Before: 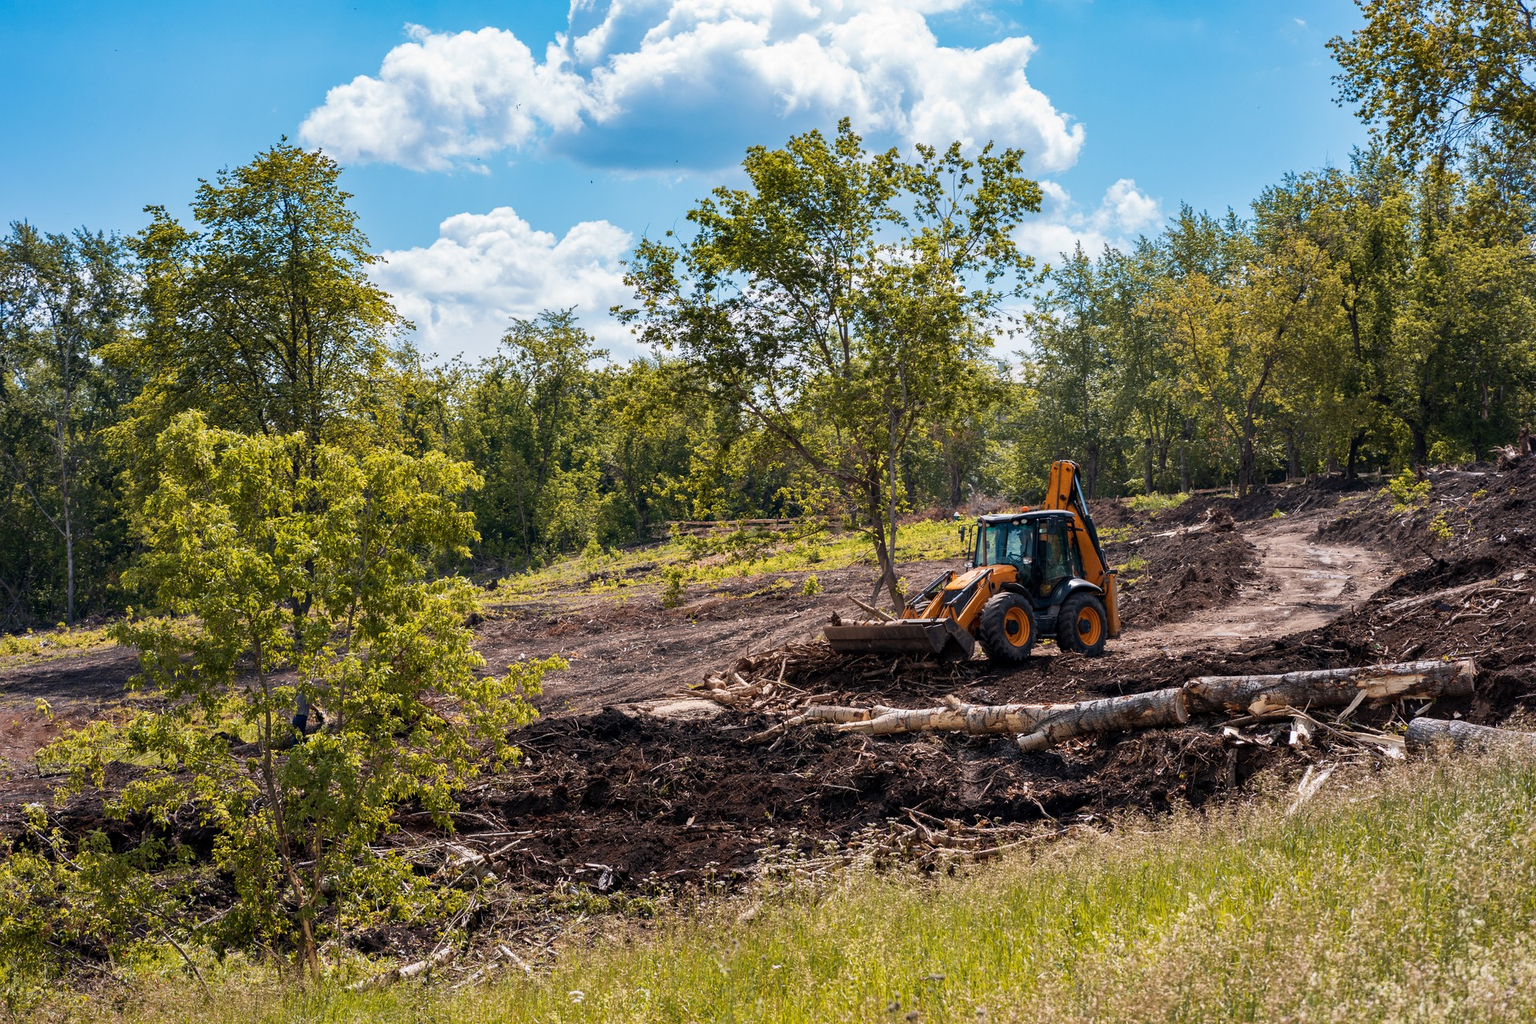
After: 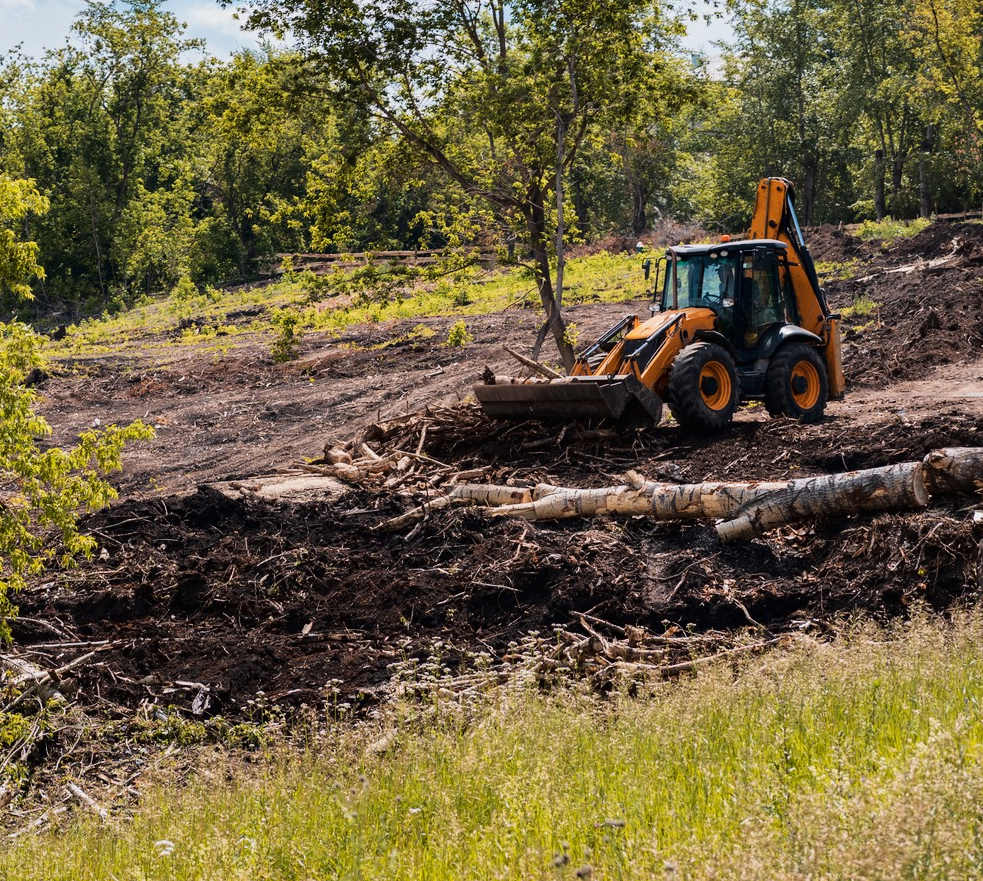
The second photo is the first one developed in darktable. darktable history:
crop and rotate: left 28.964%, top 31.114%, right 19.833%
tone curve: curves: ch0 [(0, 0.008) (0.046, 0.032) (0.151, 0.108) (0.367, 0.379) (0.496, 0.526) (0.771, 0.786) (0.857, 0.85) (1, 0.965)]; ch1 [(0, 0) (0.248, 0.252) (0.388, 0.383) (0.482, 0.478) (0.499, 0.499) (0.518, 0.518) (0.544, 0.552) (0.585, 0.617) (0.683, 0.735) (0.823, 0.894) (1, 1)]; ch2 [(0, 0) (0.302, 0.284) (0.427, 0.417) (0.473, 0.47) (0.503, 0.503) (0.523, 0.518) (0.55, 0.563) (0.624, 0.643) (0.753, 0.764) (1, 1)], color space Lab, linked channels, preserve colors none
